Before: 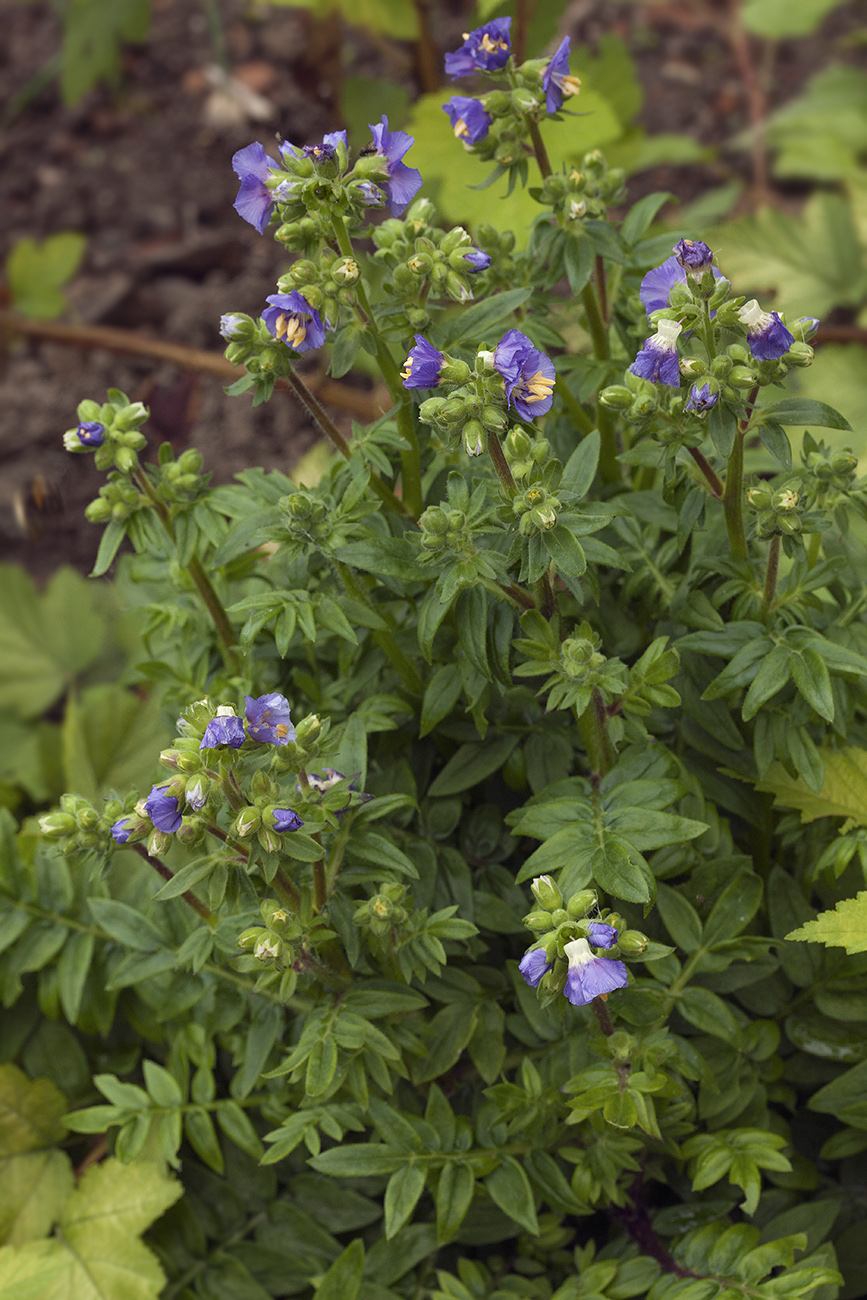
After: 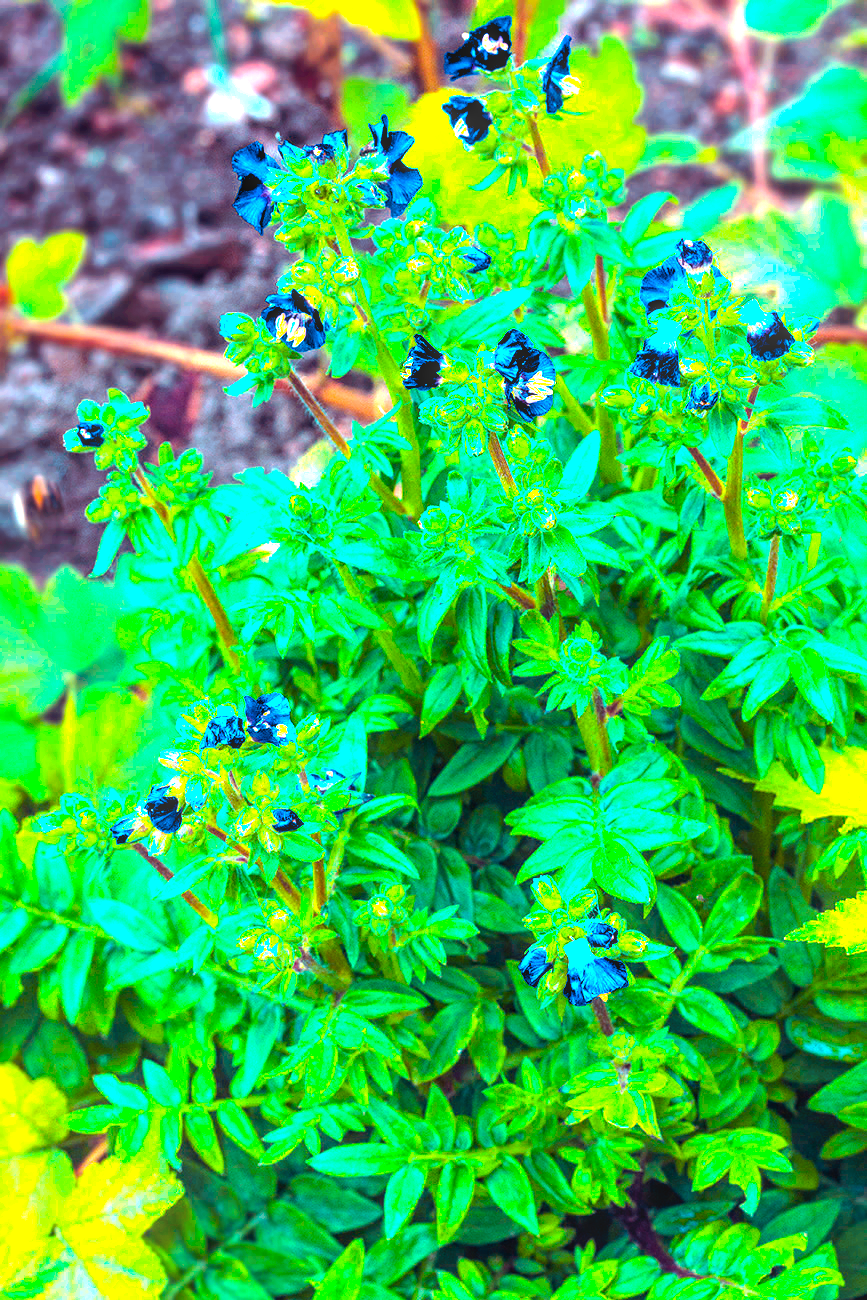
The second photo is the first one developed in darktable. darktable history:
local contrast: on, module defaults
color calibration: output R [1.422, -0.35, -0.252, 0], output G [-0.238, 1.259, -0.084, 0], output B [-0.081, -0.196, 1.58, 0], output brightness [0.49, 0.671, -0.57, 0], x 0.383, y 0.372, temperature 3881.54 K
color balance rgb: highlights gain › chroma 0.228%, highlights gain › hue 330.47°, global offset › luminance 0.469%, perceptual saturation grading › global saturation 0.152%, perceptual brilliance grading › highlights 15.409%, perceptual brilliance grading › mid-tones 6.802%, perceptual brilliance grading › shadows -15.213%, global vibrance 45.726%
exposure: exposure 0.514 EV, compensate exposure bias true, compensate highlight preservation false
